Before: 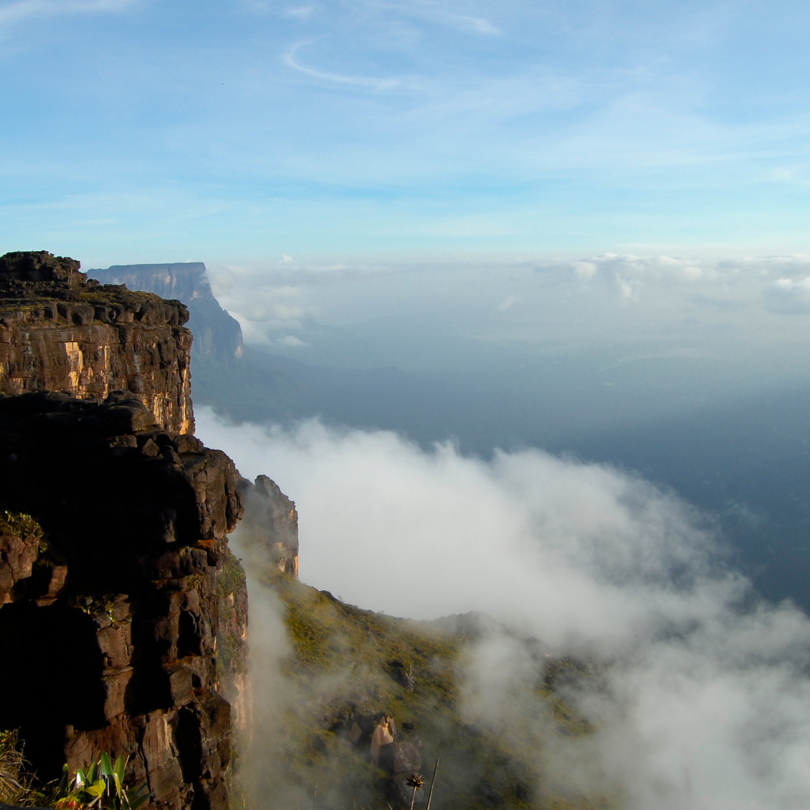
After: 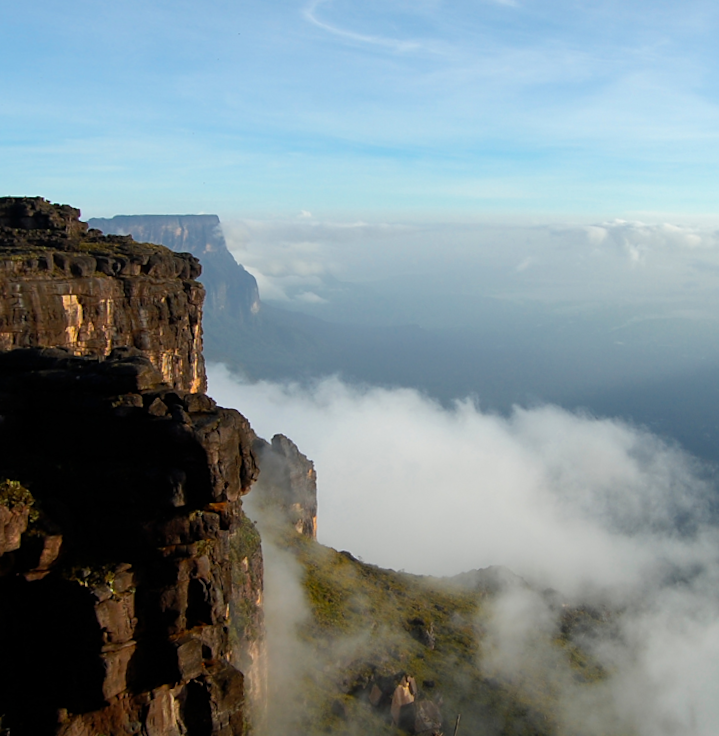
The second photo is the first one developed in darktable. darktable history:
sharpen: amount 0.2
rotate and perspective: rotation -0.013°, lens shift (vertical) -0.027, lens shift (horizontal) 0.178, crop left 0.016, crop right 0.989, crop top 0.082, crop bottom 0.918
crop and rotate: left 1.088%, right 8.807%
